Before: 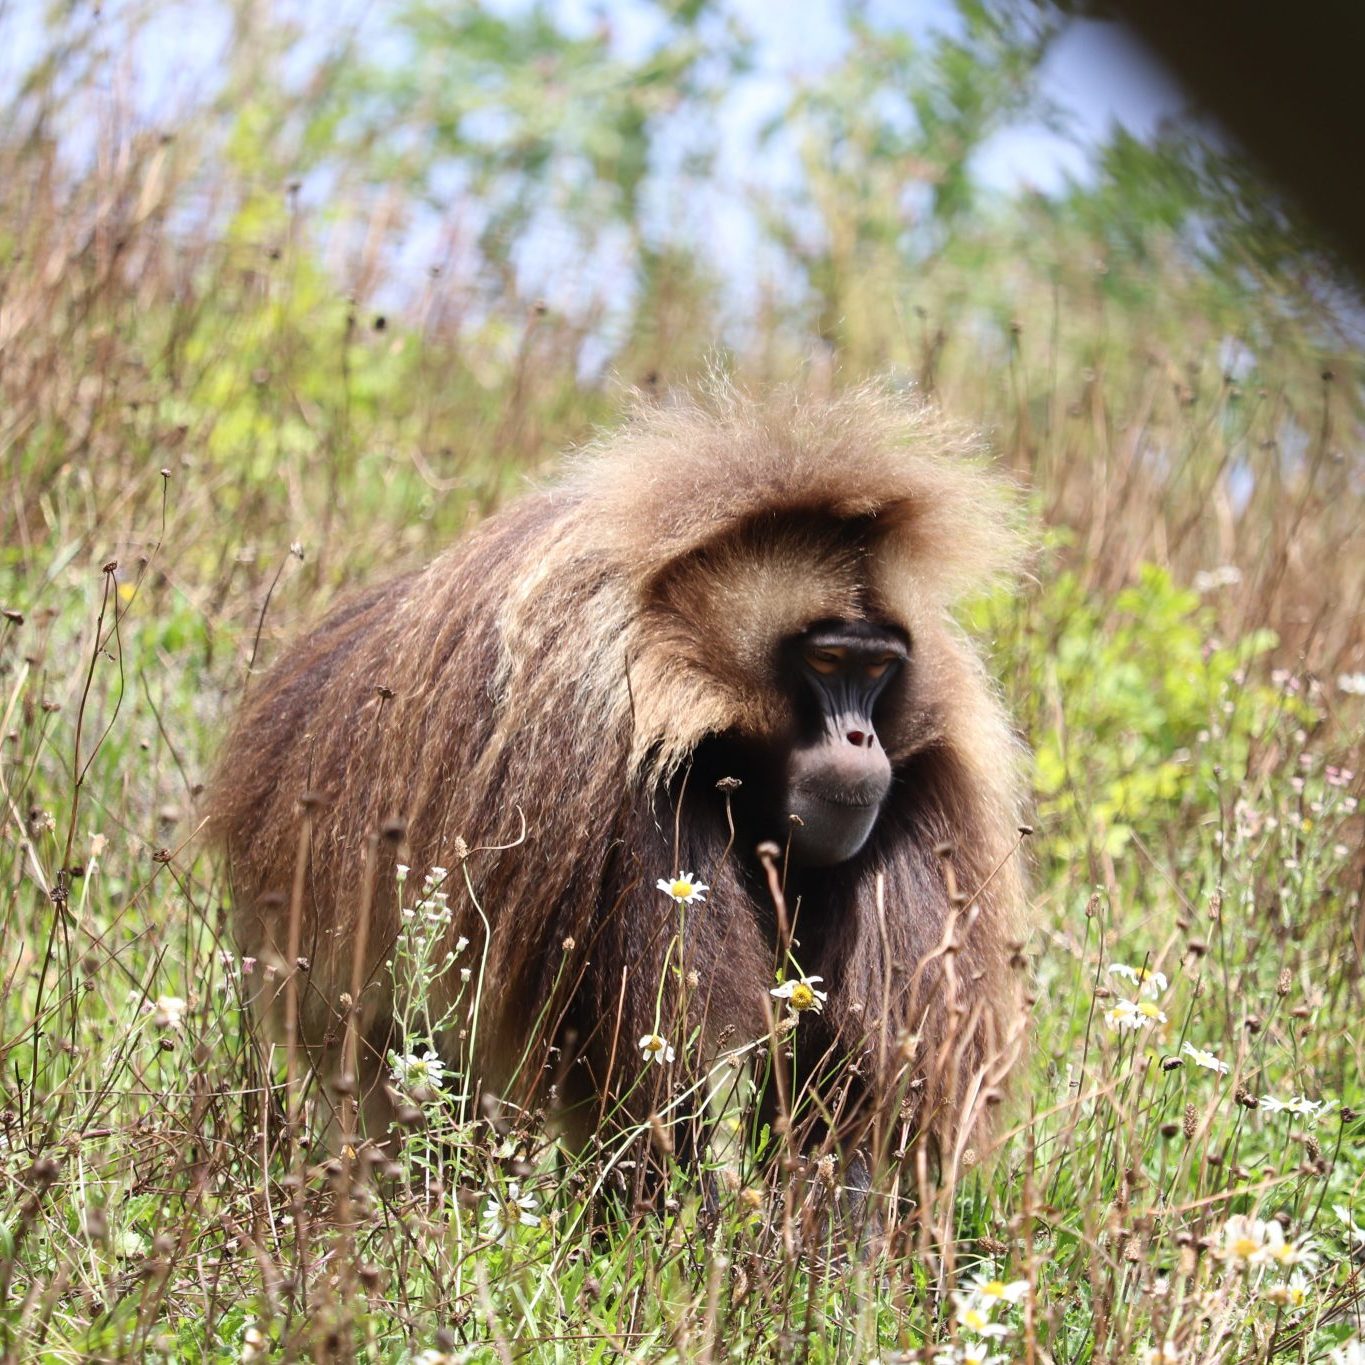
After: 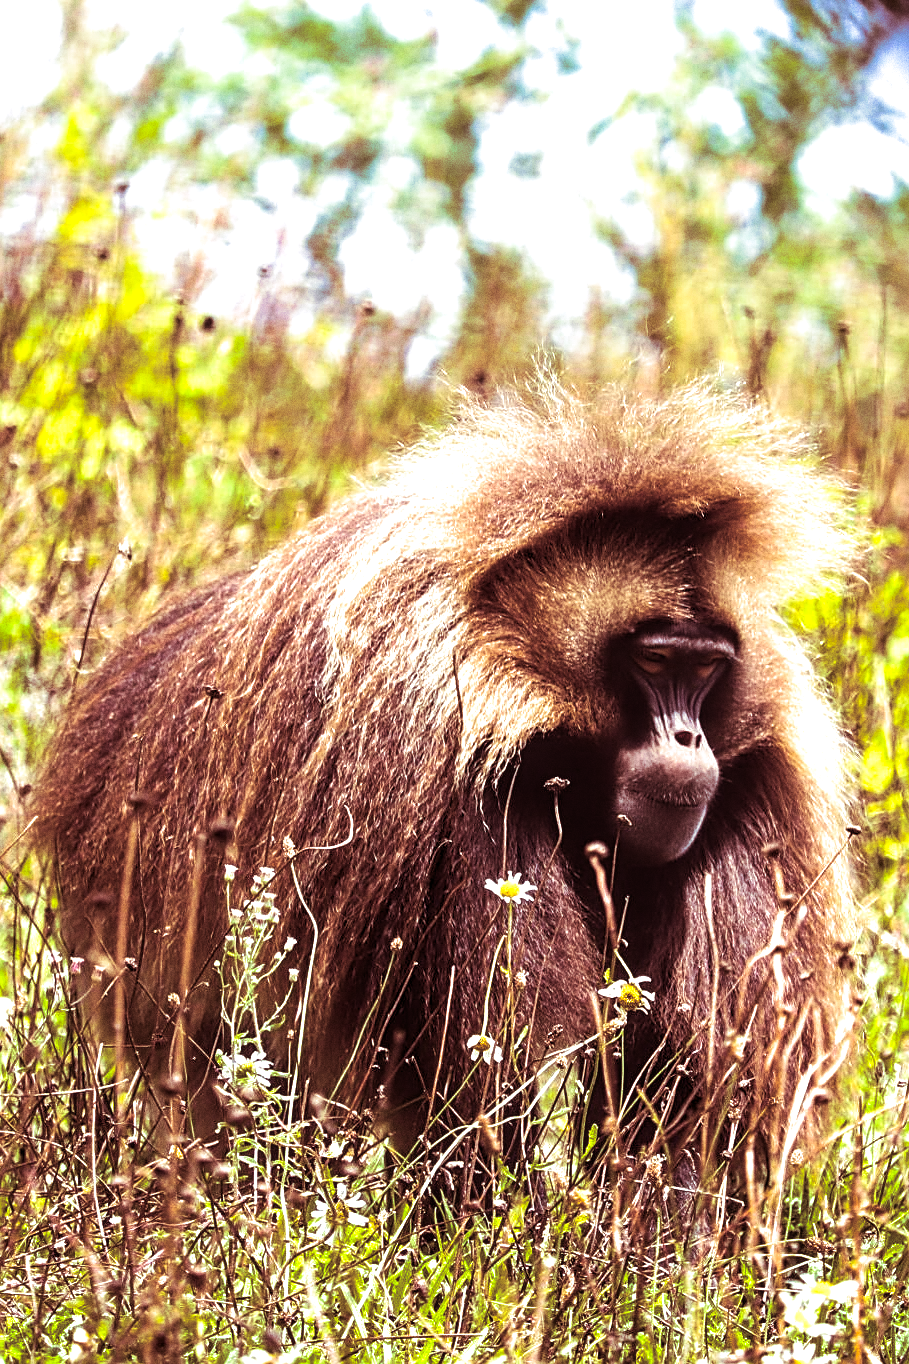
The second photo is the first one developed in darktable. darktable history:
color balance rgb: linear chroma grading › global chroma 9%, perceptual saturation grading › global saturation 36%, perceptual saturation grading › shadows 35%, perceptual brilliance grading › global brilliance 15%, perceptual brilliance grading › shadows -35%, global vibrance 15%
crop and rotate: left 12.648%, right 20.685%
split-toning: compress 20%
local contrast: on, module defaults
grain: on, module defaults
sharpen: on, module defaults
levels: levels [0, 0.476, 0.951]
